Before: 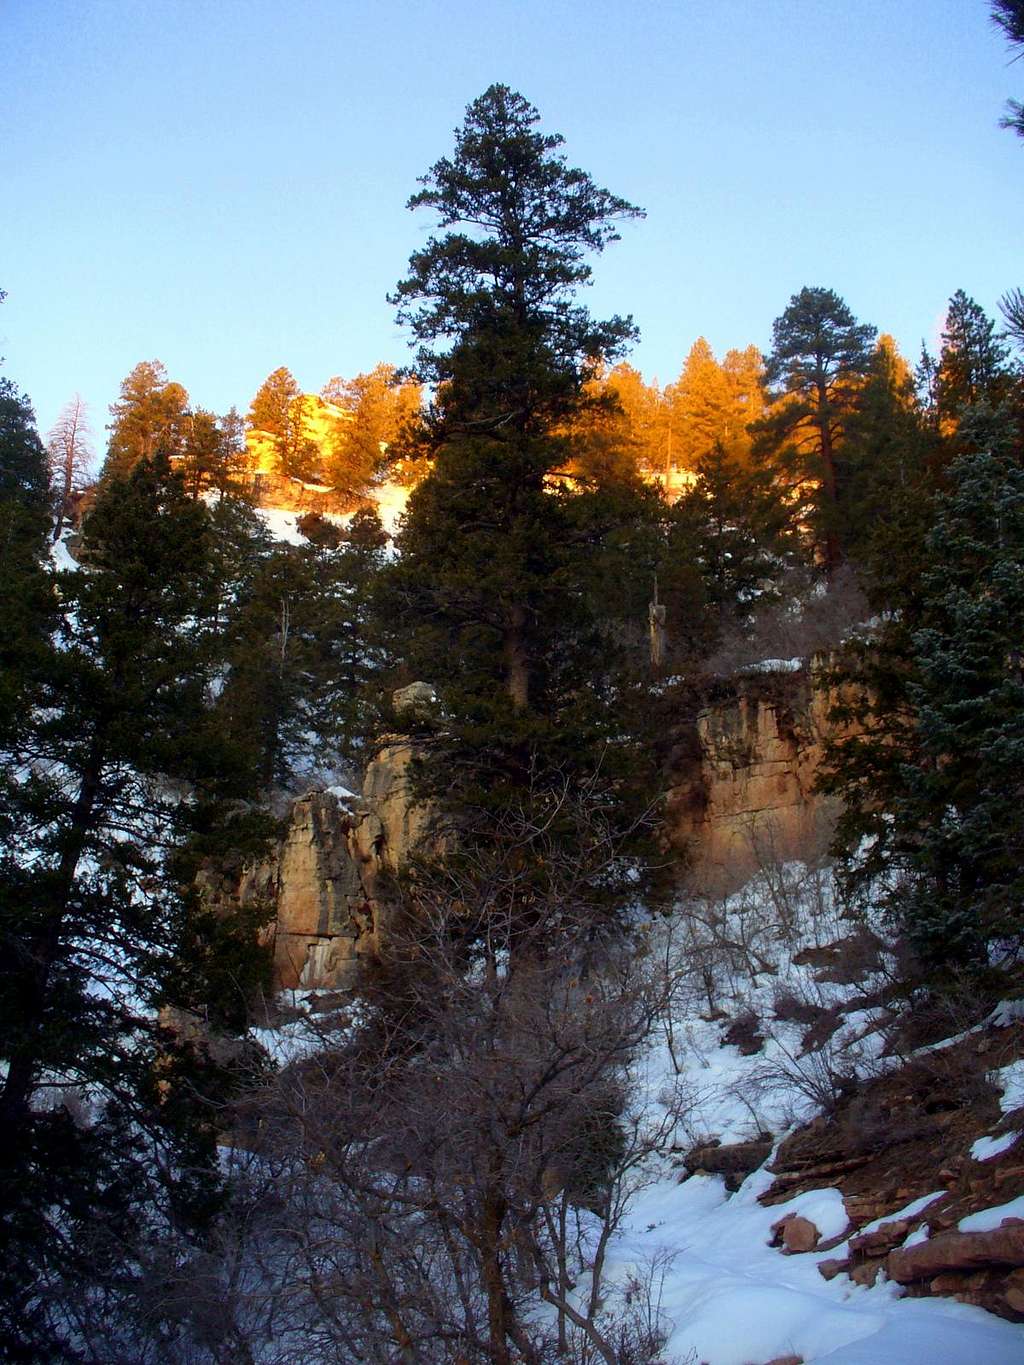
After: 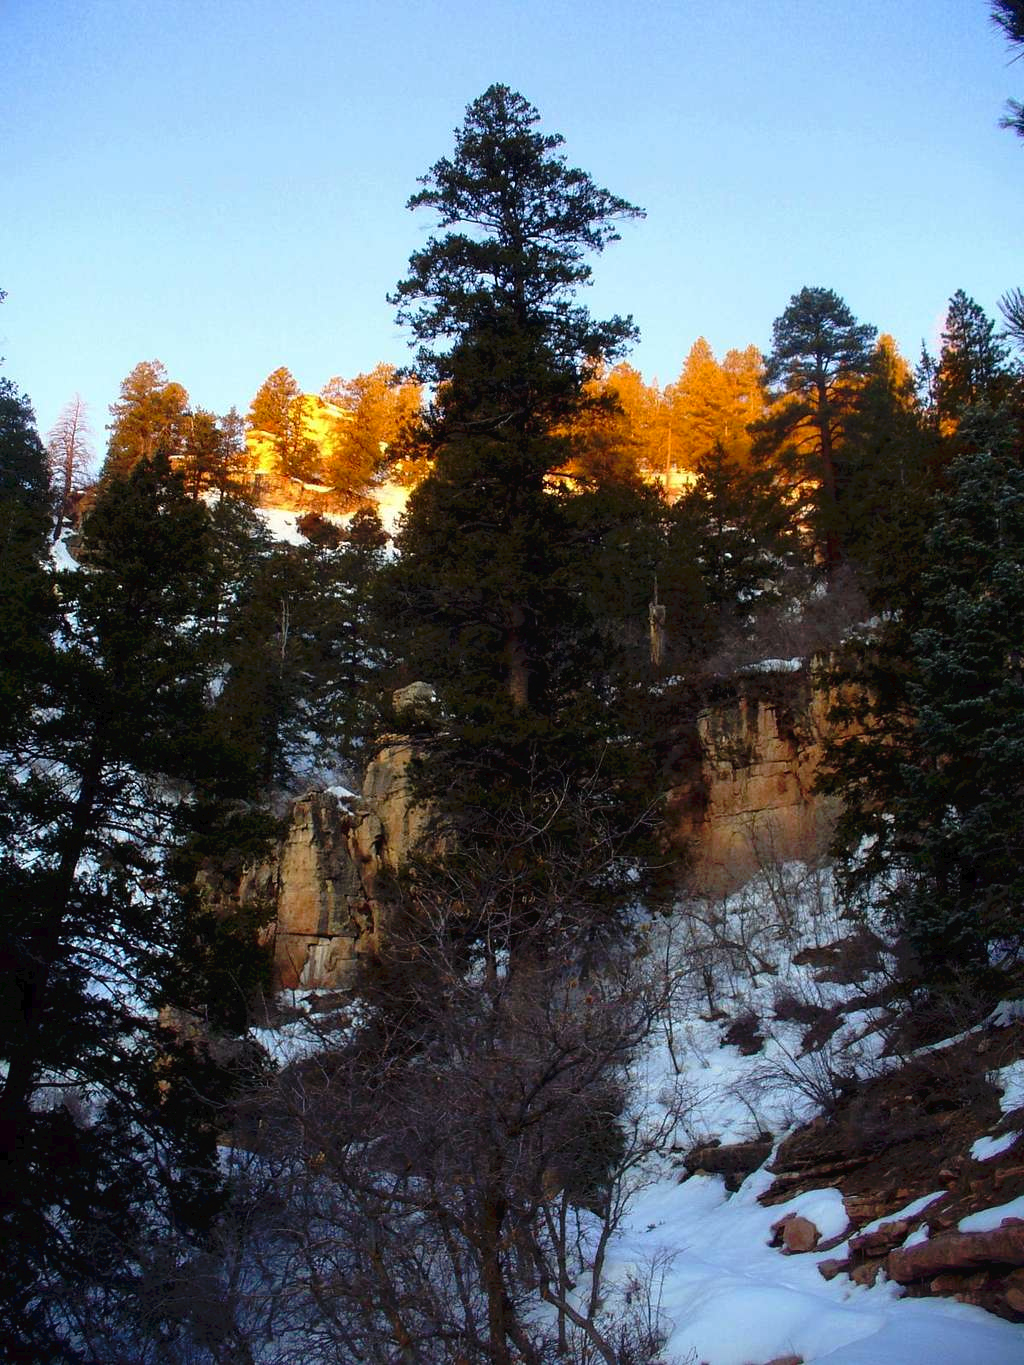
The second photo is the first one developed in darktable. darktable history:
tone curve: curves: ch0 [(0, 0) (0.003, 0.026) (0.011, 0.024) (0.025, 0.022) (0.044, 0.031) (0.069, 0.067) (0.1, 0.094) (0.136, 0.102) (0.177, 0.14) (0.224, 0.189) (0.277, 0.238) (0.335, 0.325) (0.399, 0.379) (0.468, 0.453) (0.543, 0.528) (0.623, 0.609) (0.709, 0.695) (0.801, 0.793) (0.898, 0.898) (1, 1)], preserve colors none
